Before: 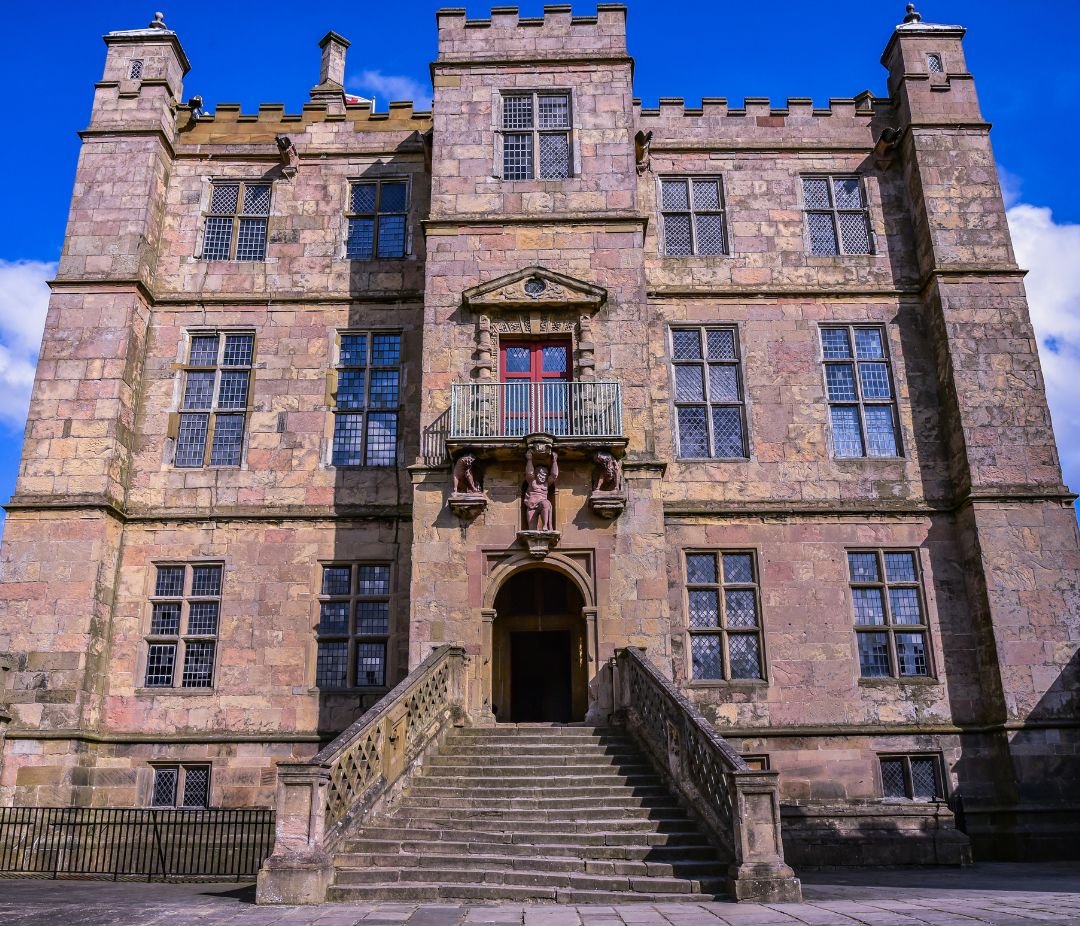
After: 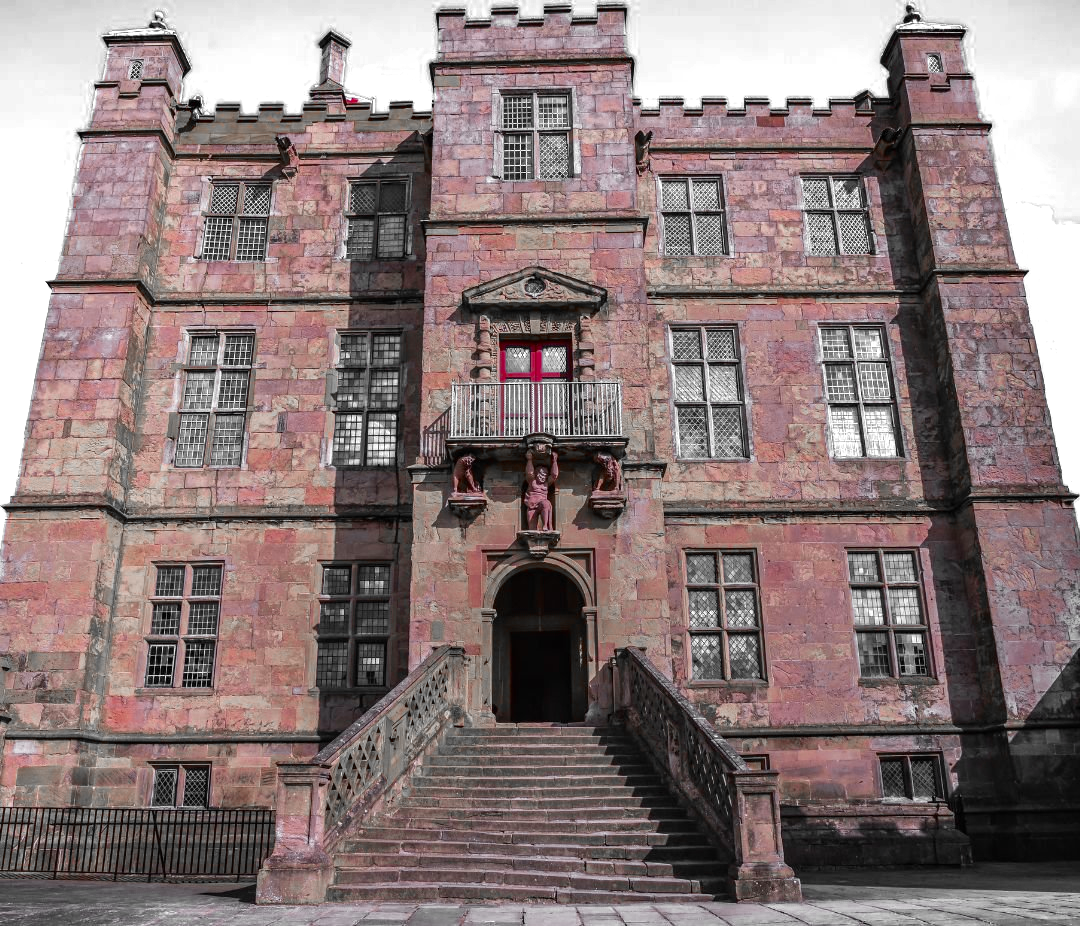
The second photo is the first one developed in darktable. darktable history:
color zones: curves: ch0 [(0, 0.352) (0.143, 0.407) (0.286, 0.386) (0.429, 0.431) (0.571, 0.829) (0.714, 0.853) (0.857, 0.833) (1, 0.352)]; ch1 [(0, 0.604) (0.072, 0.726) (0.096, 0.608) (0.205, 0.007) (0.571, -0.006) (0.839, -0.013) (0.857, -0.012) (1, 0.604)]
